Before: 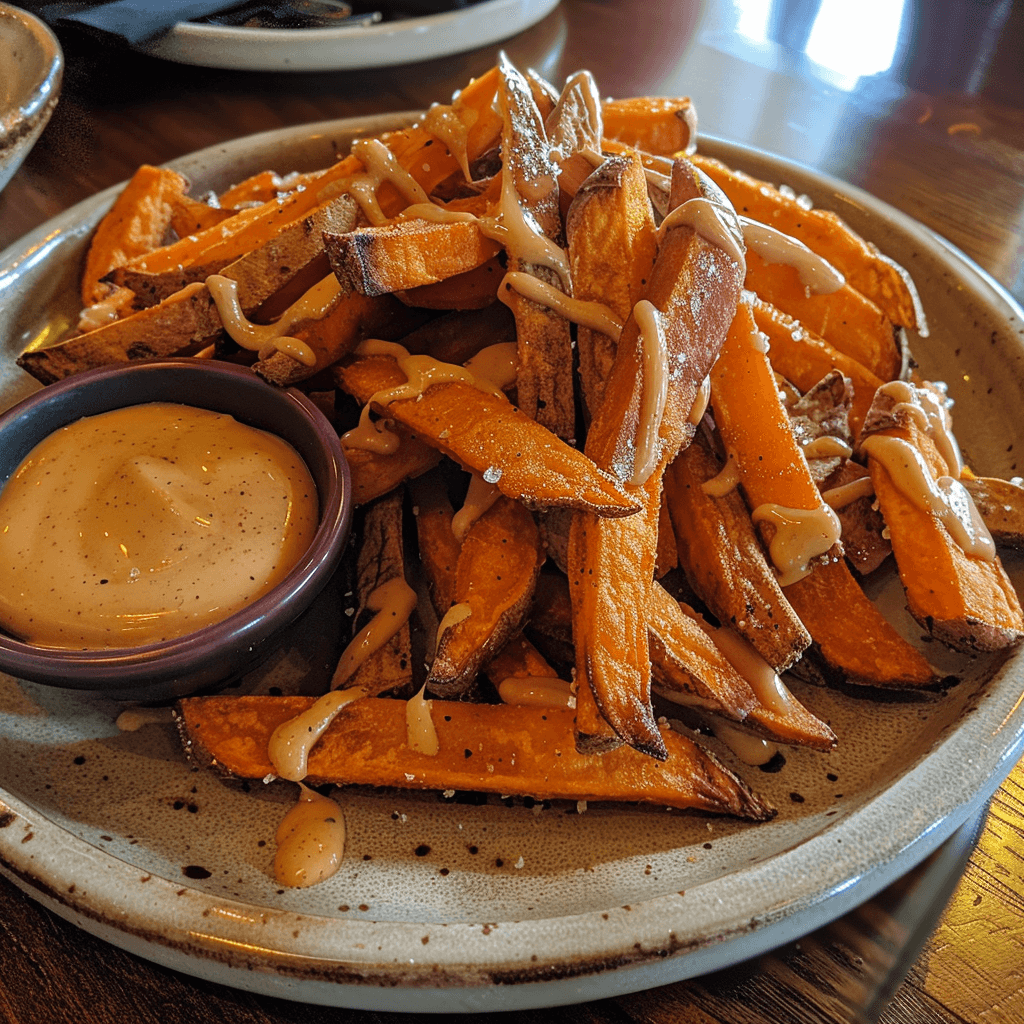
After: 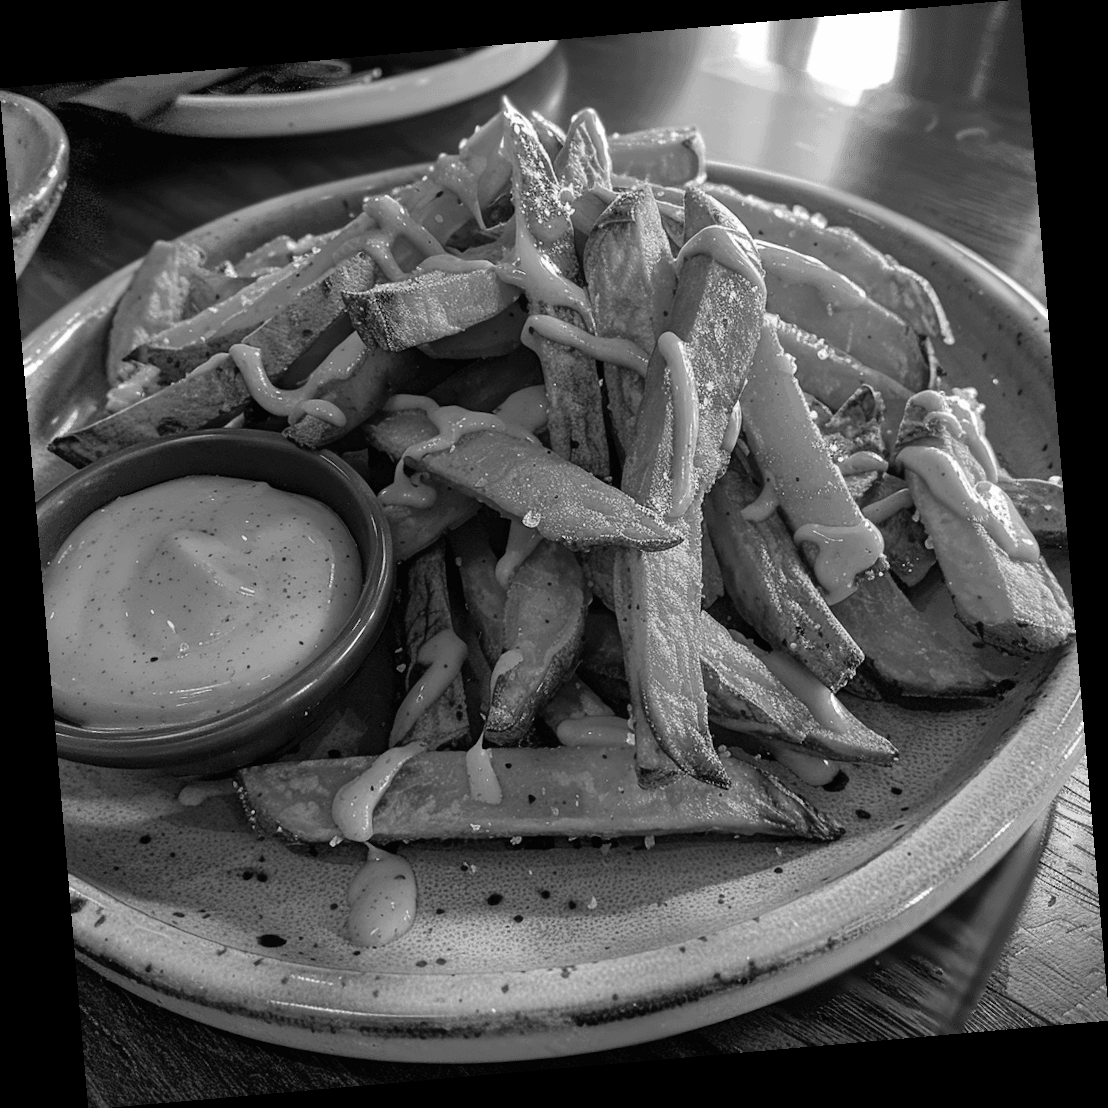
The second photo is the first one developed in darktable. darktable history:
contrast brightness saturation: saturation -1
rotate and perspective: rotation -4.98°, automatic cropping off
